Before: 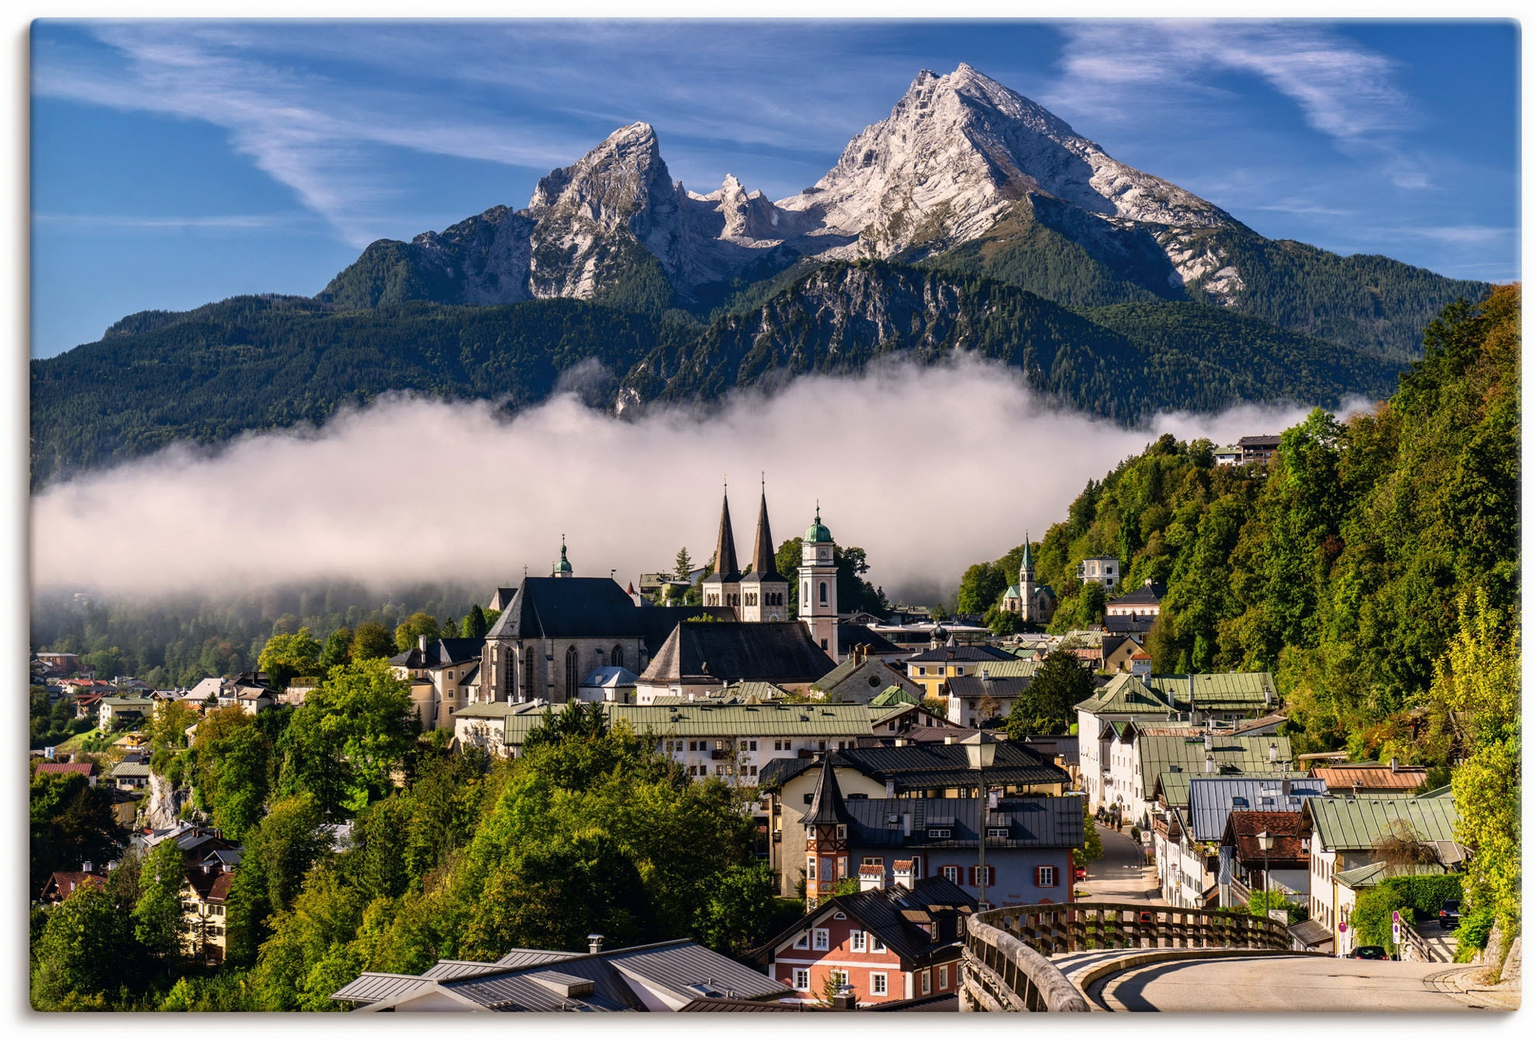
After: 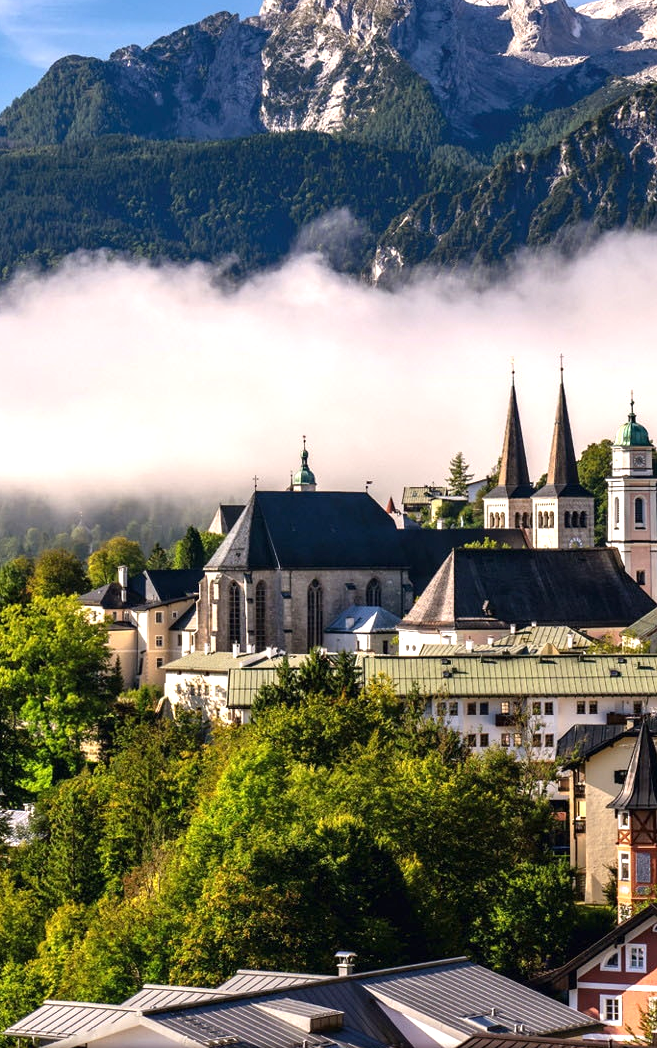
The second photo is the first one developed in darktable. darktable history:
crop and rotate: left 21.351%, top 18.867%, right 45.432%, bottom 2.968%
exposure: exposure 0.654 EV, compensate exposure bias true, compensate highlight preservation false
